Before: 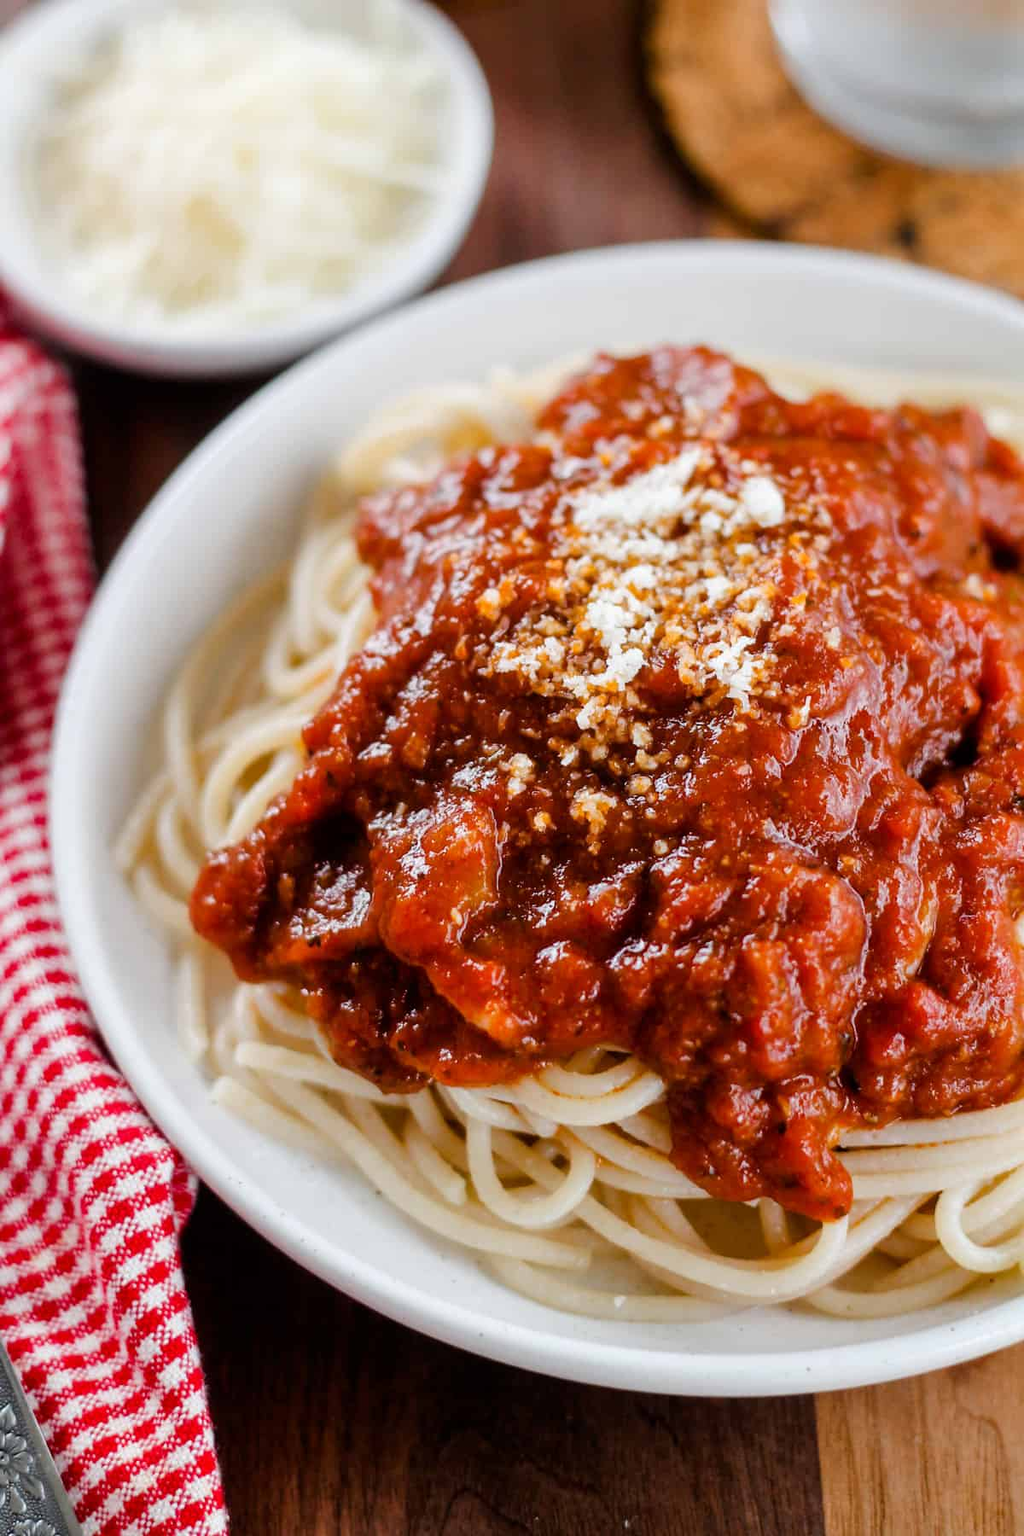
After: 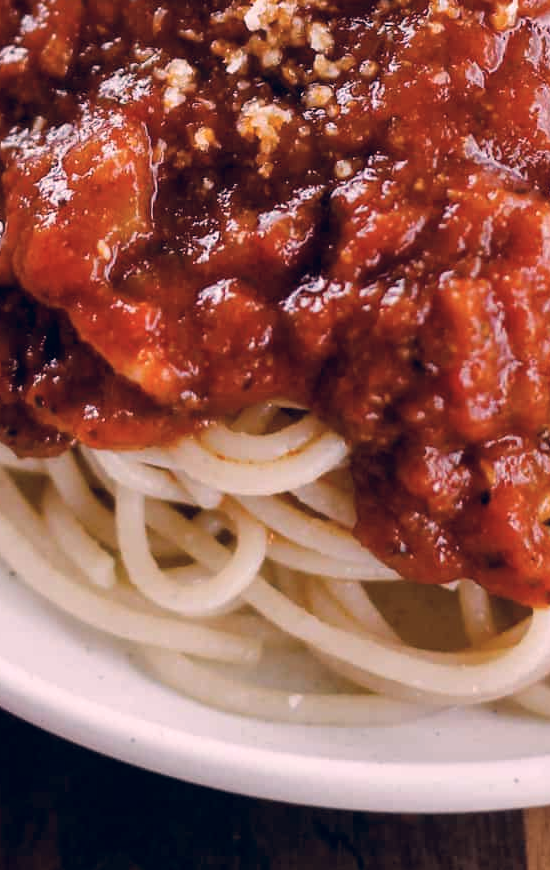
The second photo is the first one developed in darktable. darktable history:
crop: left 35.976%, top 45.819%, right 18.162%, bottom 5.807%
color correction: highlights a* 14.46, highlights b* 5.85, shadows a* -5.53, shadows b* -15.24, saturation 0.85
